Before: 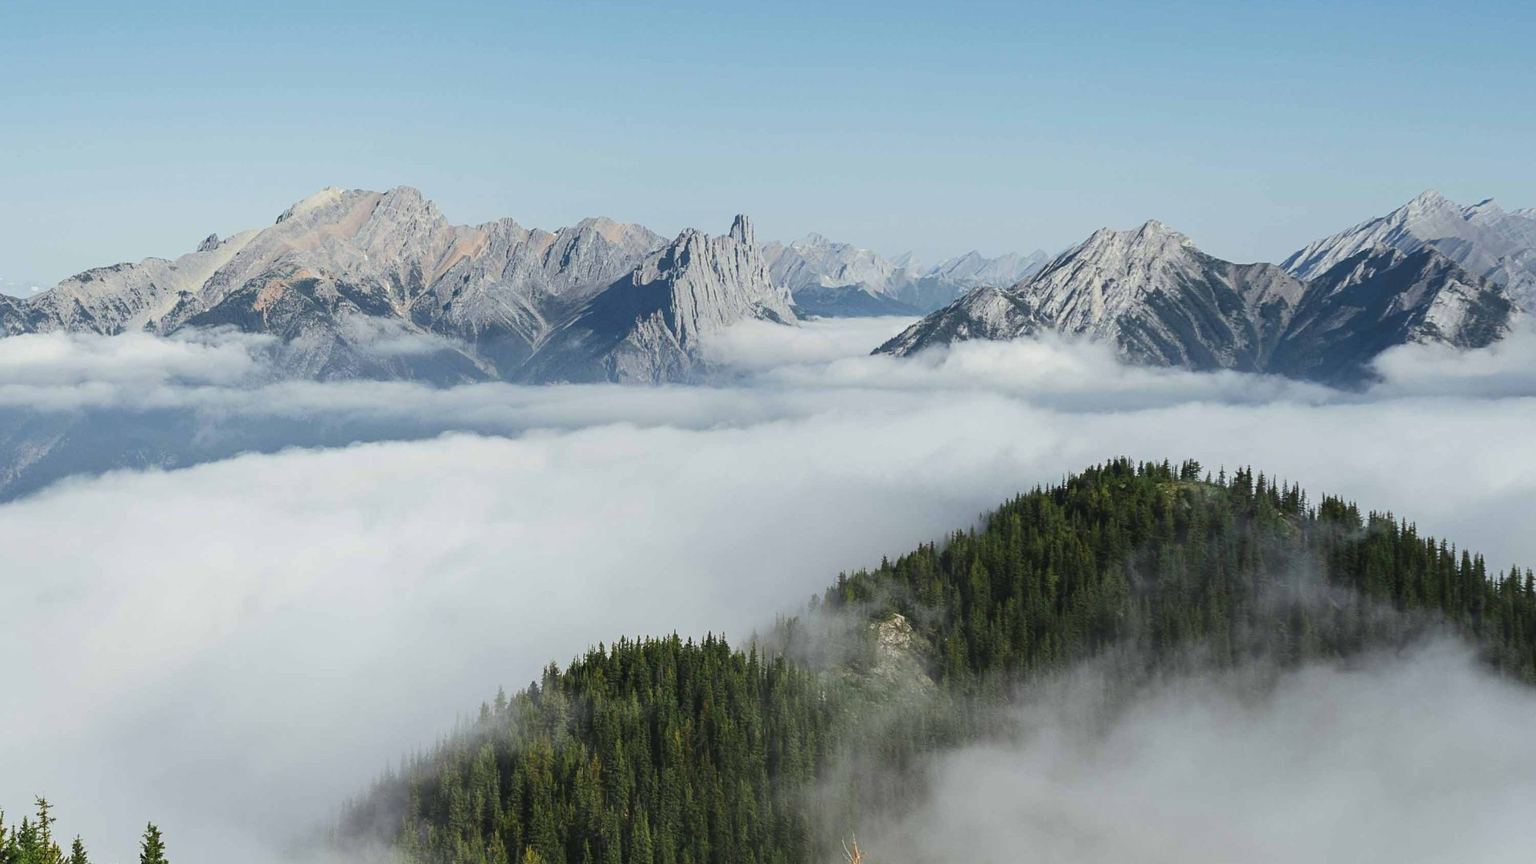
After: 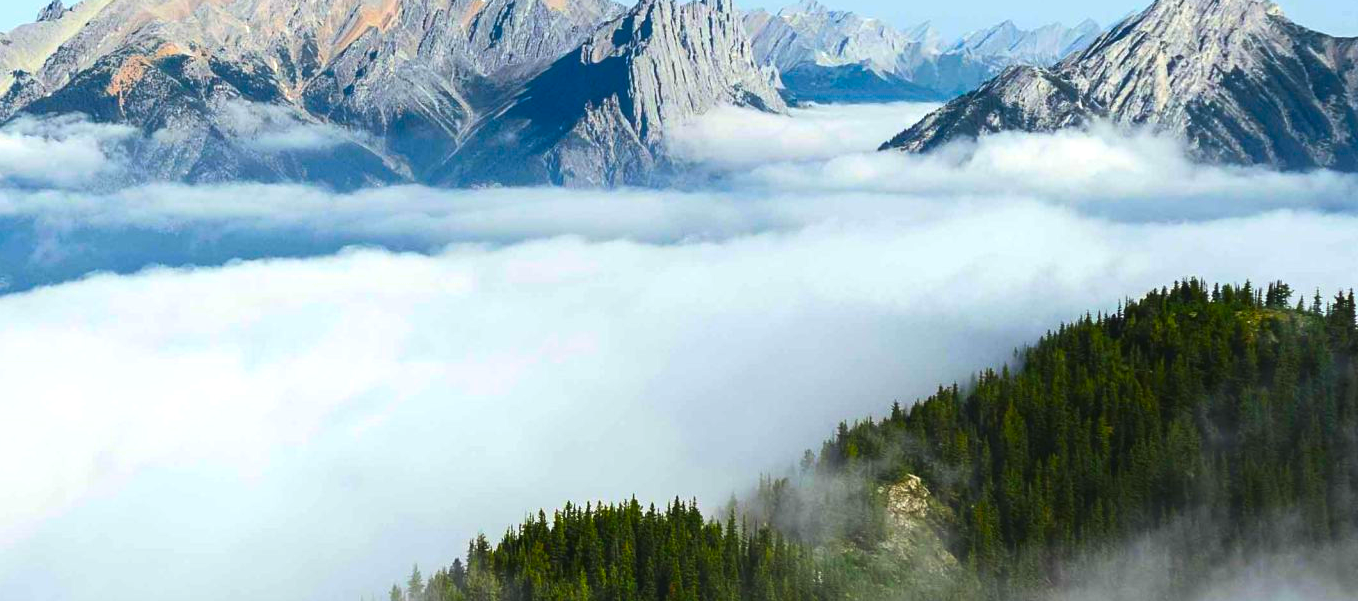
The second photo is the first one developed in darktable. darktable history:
contrast brightness saturation: contrast 0.075, saturation 0.2
crop: left 10.98%, top 27.178%, right 18.279%, bottom 17.14%
color balance rgb: global offset › luminance 0.257%, linear chroma grading › shadows 10.459%, linear chroma grading › highlights 8.92%, linear chroma grading › global chroma 15.016%, linear chroma grading › mid-tones 14.893%, perceptual saturation grading › global saturation 17.14%, perceptual brilliance grading › global brilliance 14.917%, perceptual brilliance grading › shadows -35.574%, global vibrance 29.311%
